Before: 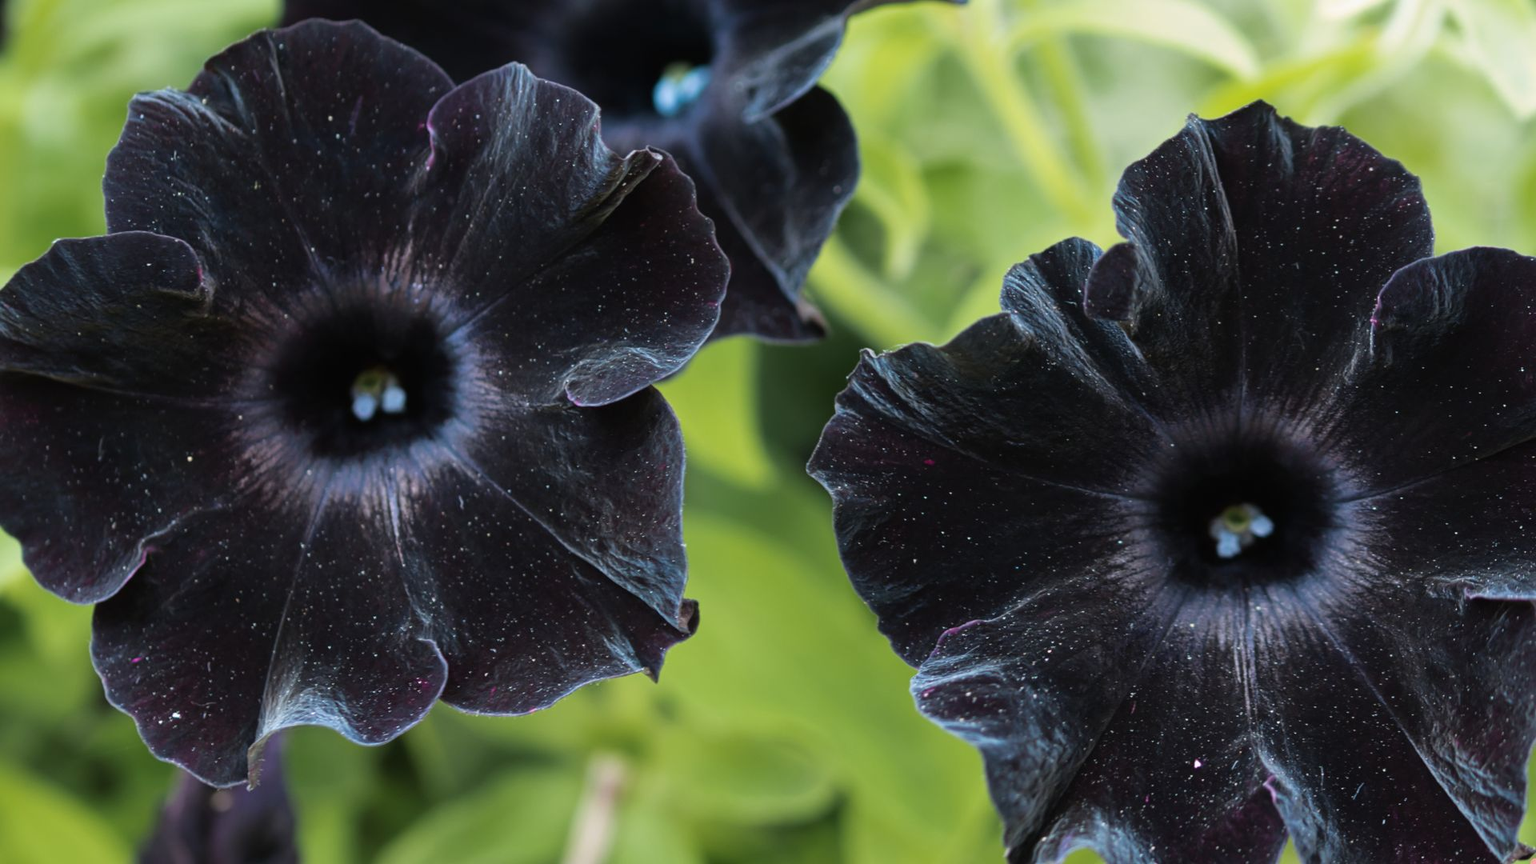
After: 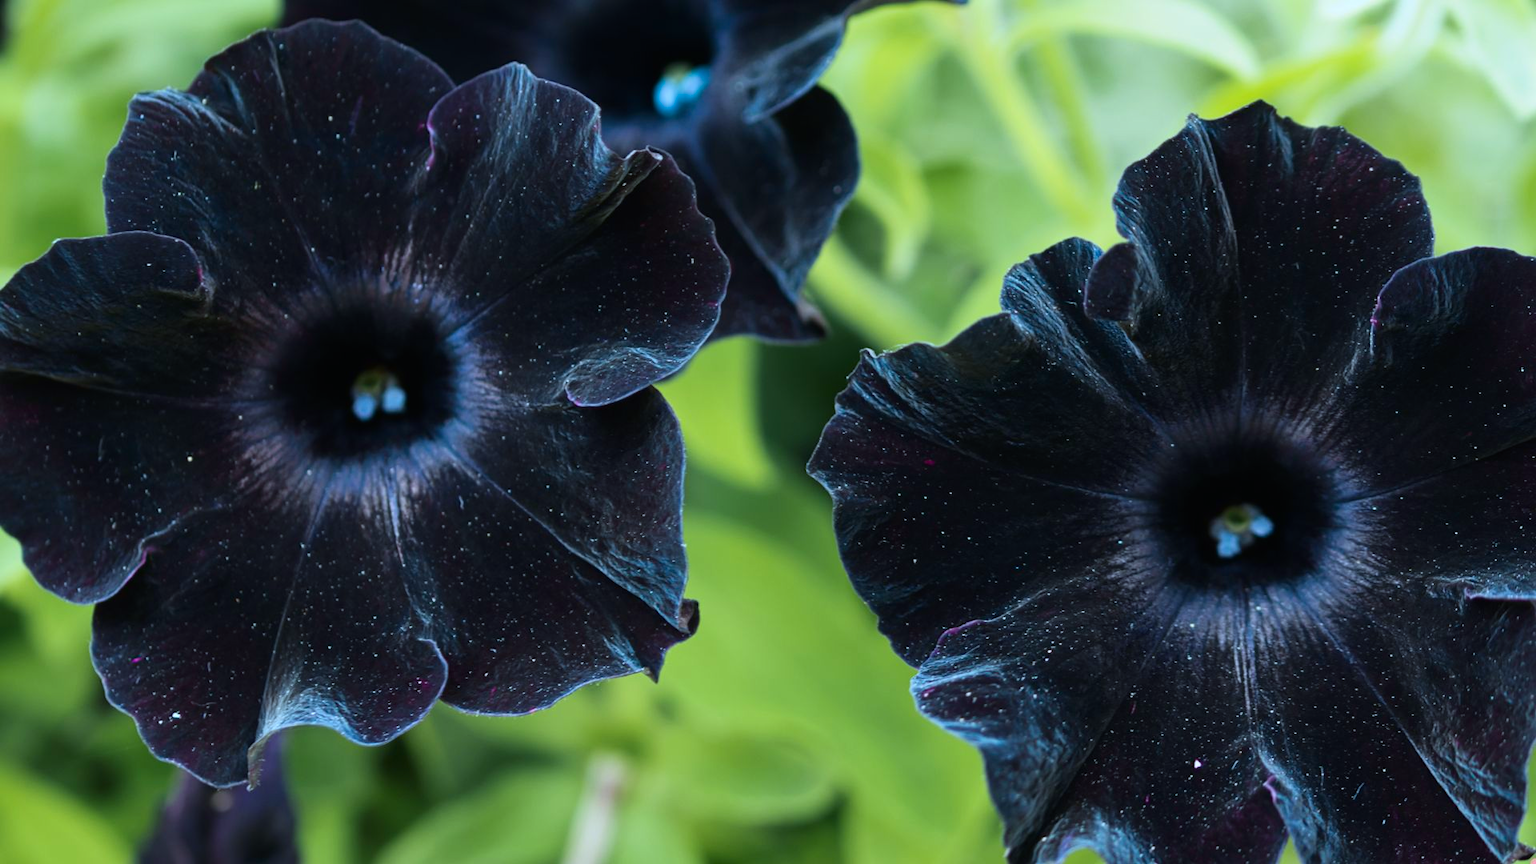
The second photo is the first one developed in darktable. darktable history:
contrast brightness saturation: contrast 0.138
color calibration: output R [0.994, 0.059, -0.119, 0], output G [-0.036, 1.09, -0.119, 0], output B [0.078, -0.108, 0.961, 0], illuminant F (fluorescent), F source F9 (Cool White Deluxe 4150 K) – high CRI, x 0.374, y 0.373, temperature 4156.94 K
